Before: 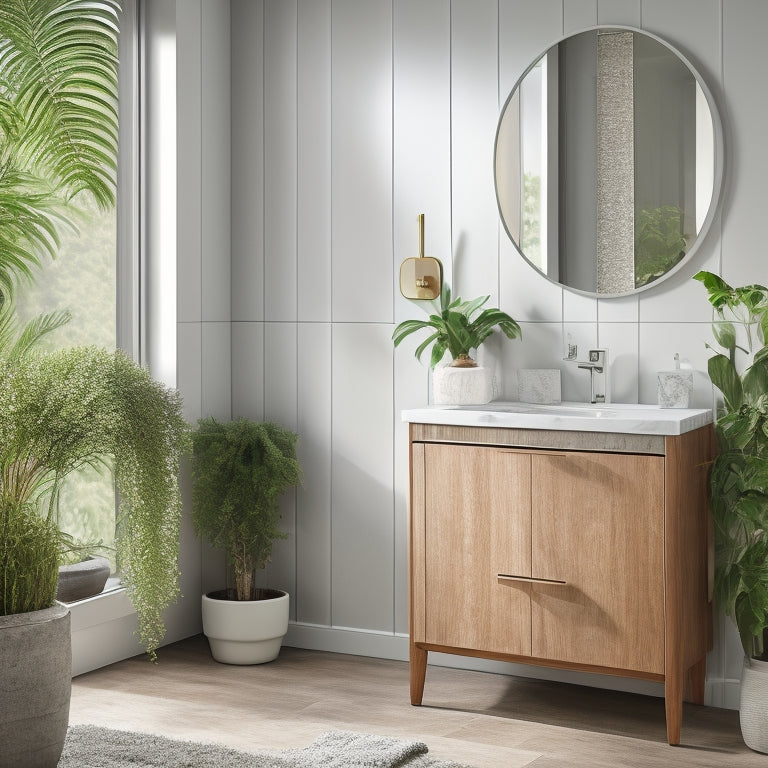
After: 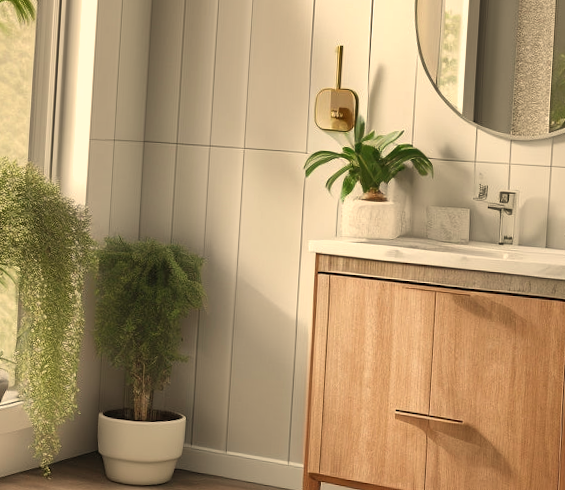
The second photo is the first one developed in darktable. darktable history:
crop and rotate: angle -3.37°, left 9.79%, top 20.73%, right 12.42%, bottom 11.82%
tone equalizer: on, module defaults
shadows and highlights: low approximation 0.01, soften with gaussian
white balance: red 1.123, blue 0.83
